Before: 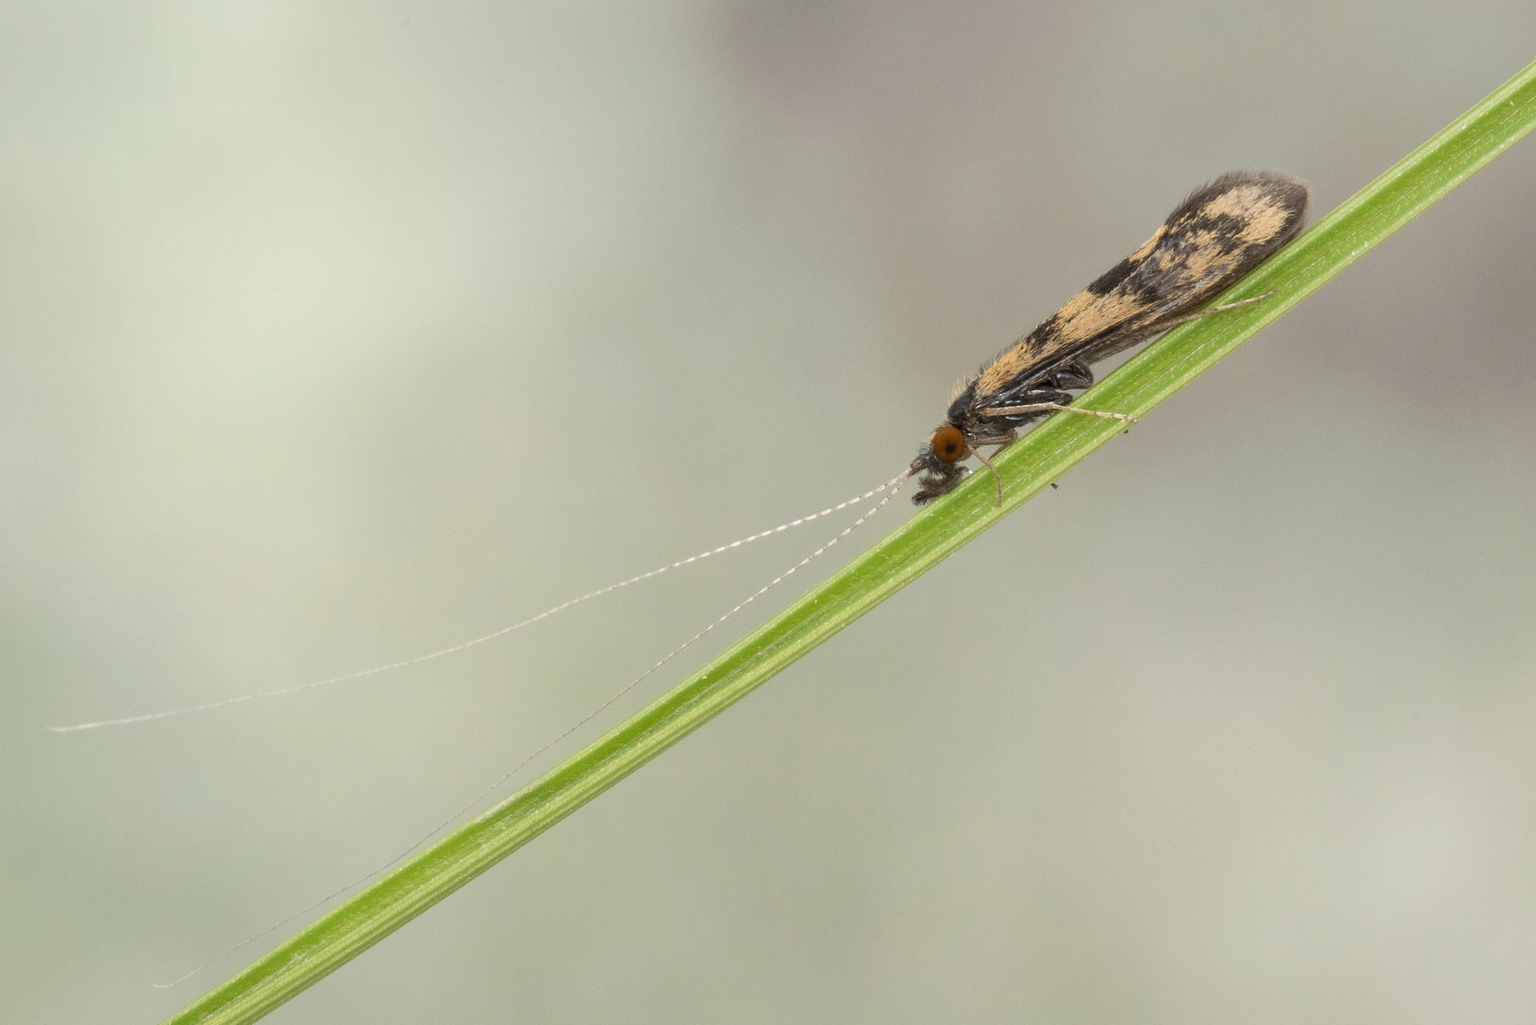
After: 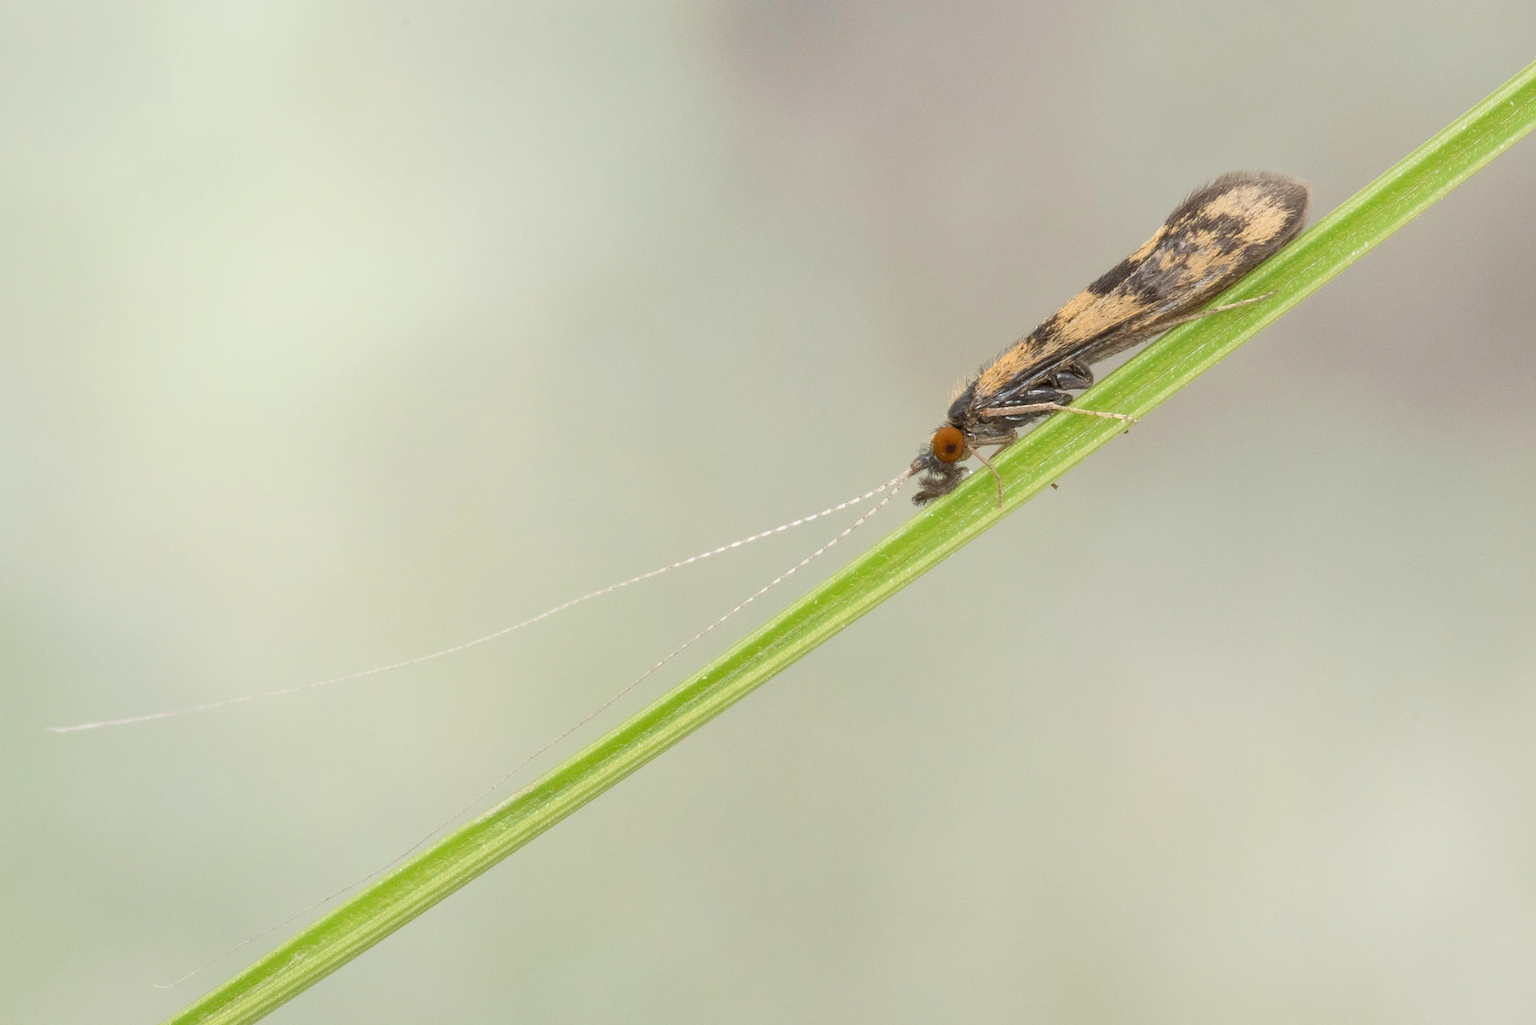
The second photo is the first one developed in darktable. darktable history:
levels: levels [0, 0.445, 1]
